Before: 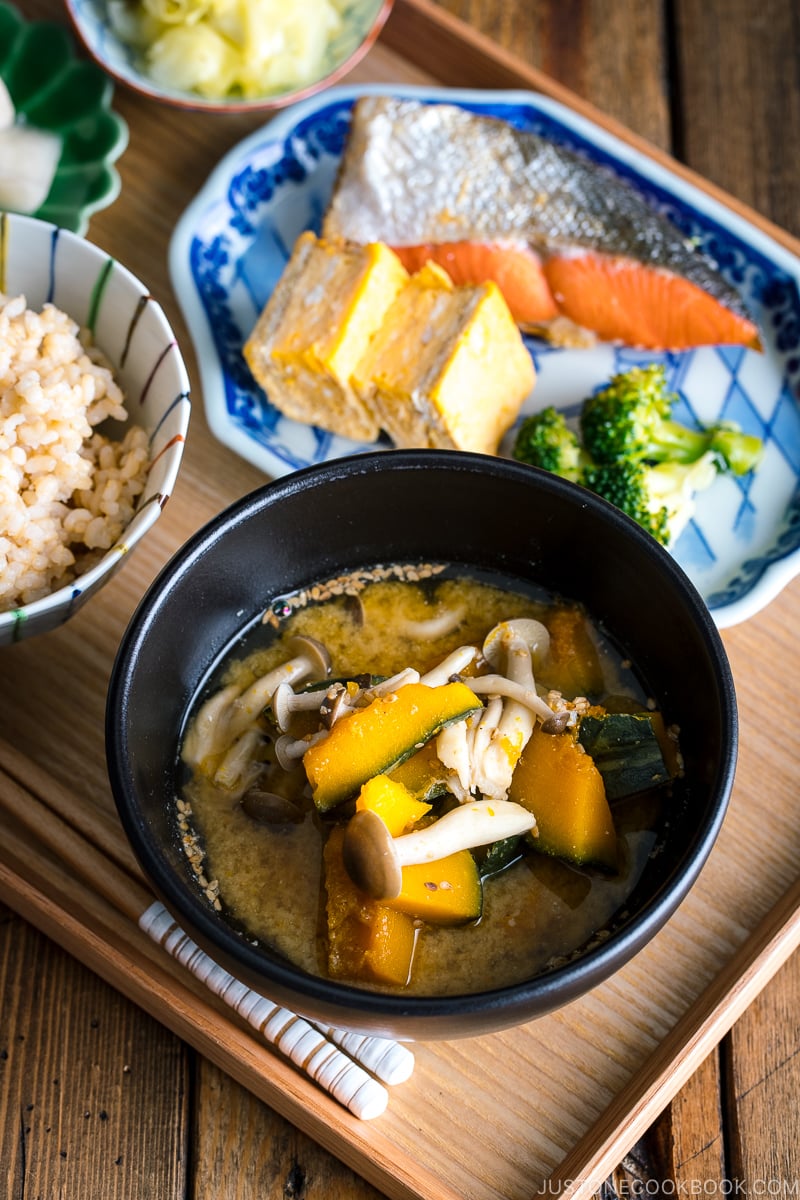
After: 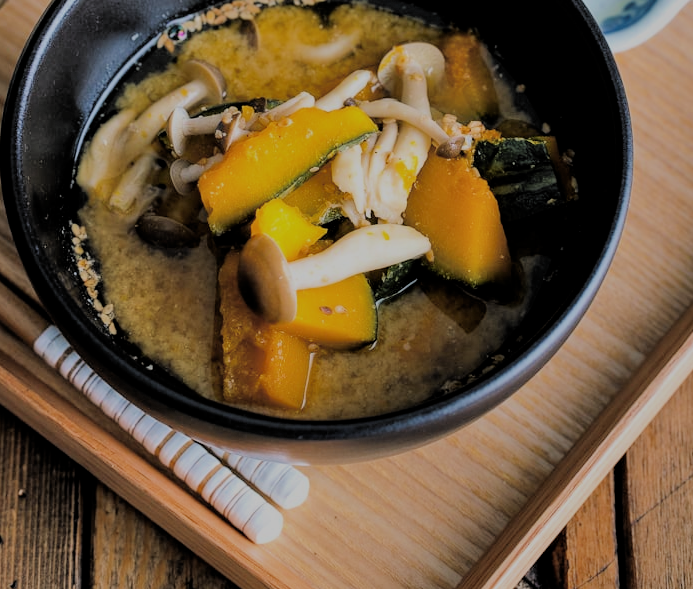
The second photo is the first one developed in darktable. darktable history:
crop and rotate: left 13.261%, top 48.032%, bottom 2.834%
filmic rgb: middle gray luminance 3.38%, black relative exposure -5.91 EV, white relative exposure 6.33 EV, dynamic range scaling 21.89%, target black luminance 0%, hardness 2.28, latitude 45.34%, contrast 0.784, highlights saturation mix 98.52%, shadows ↔ highlights balance 0.269%
shadows and highlights: low approximation 0.01, soften with gaussian
